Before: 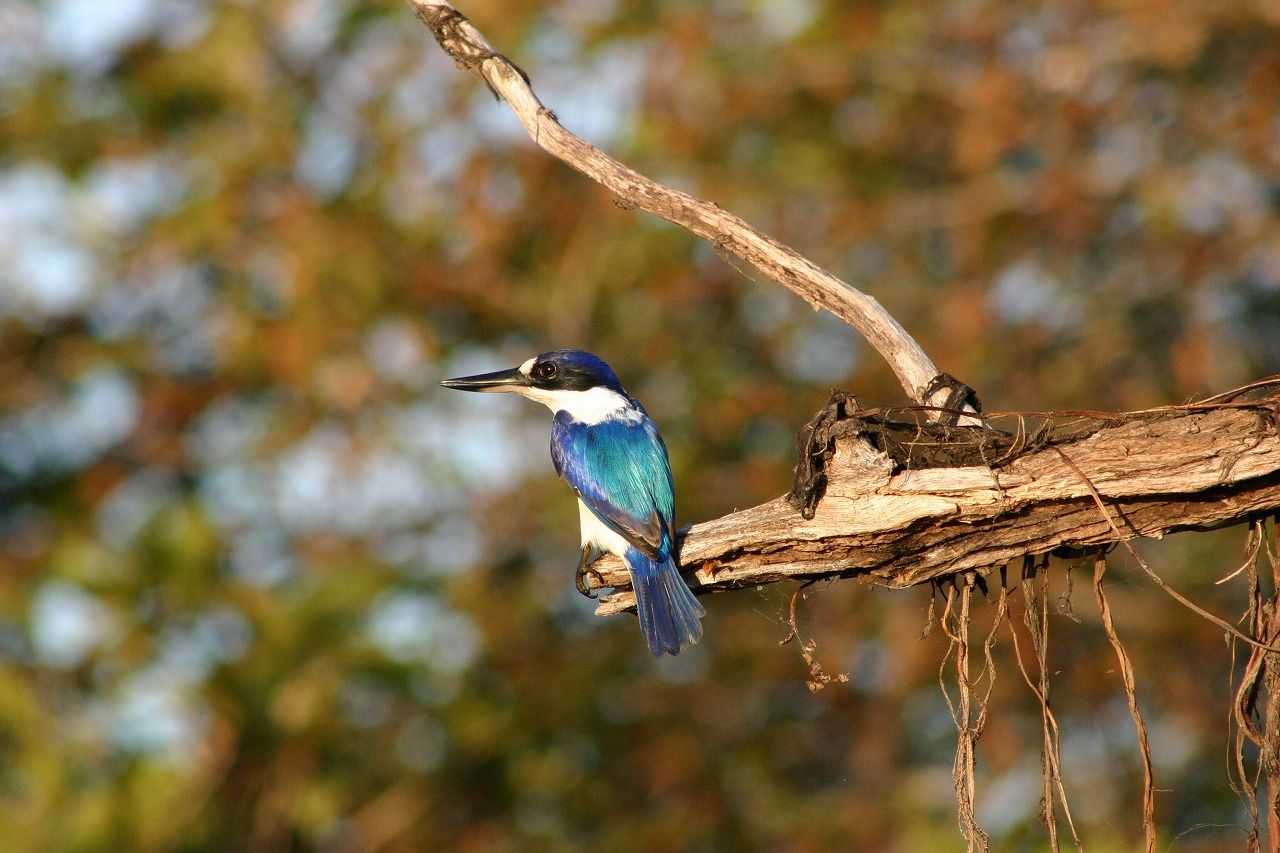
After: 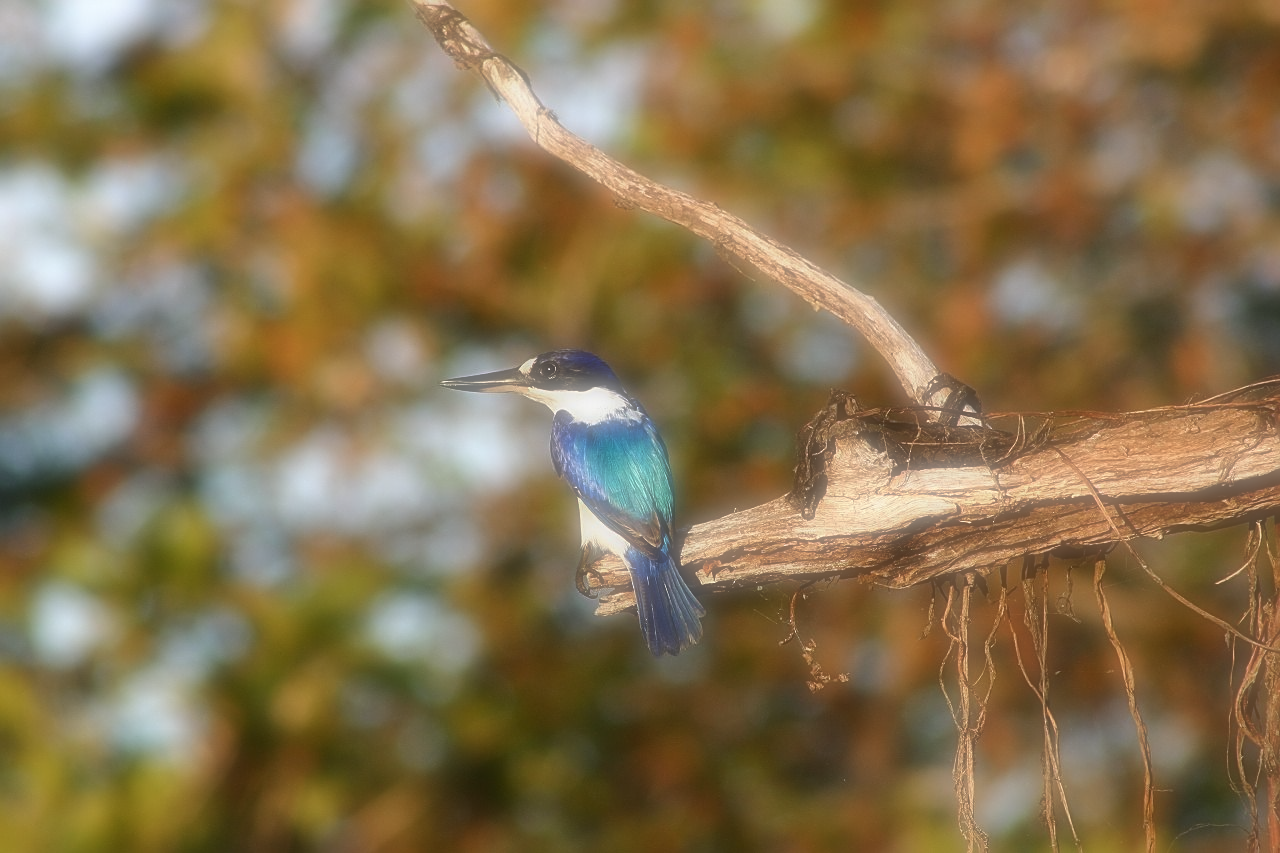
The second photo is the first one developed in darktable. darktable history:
soften: on, module defaults
sharpen: on, module defaults
